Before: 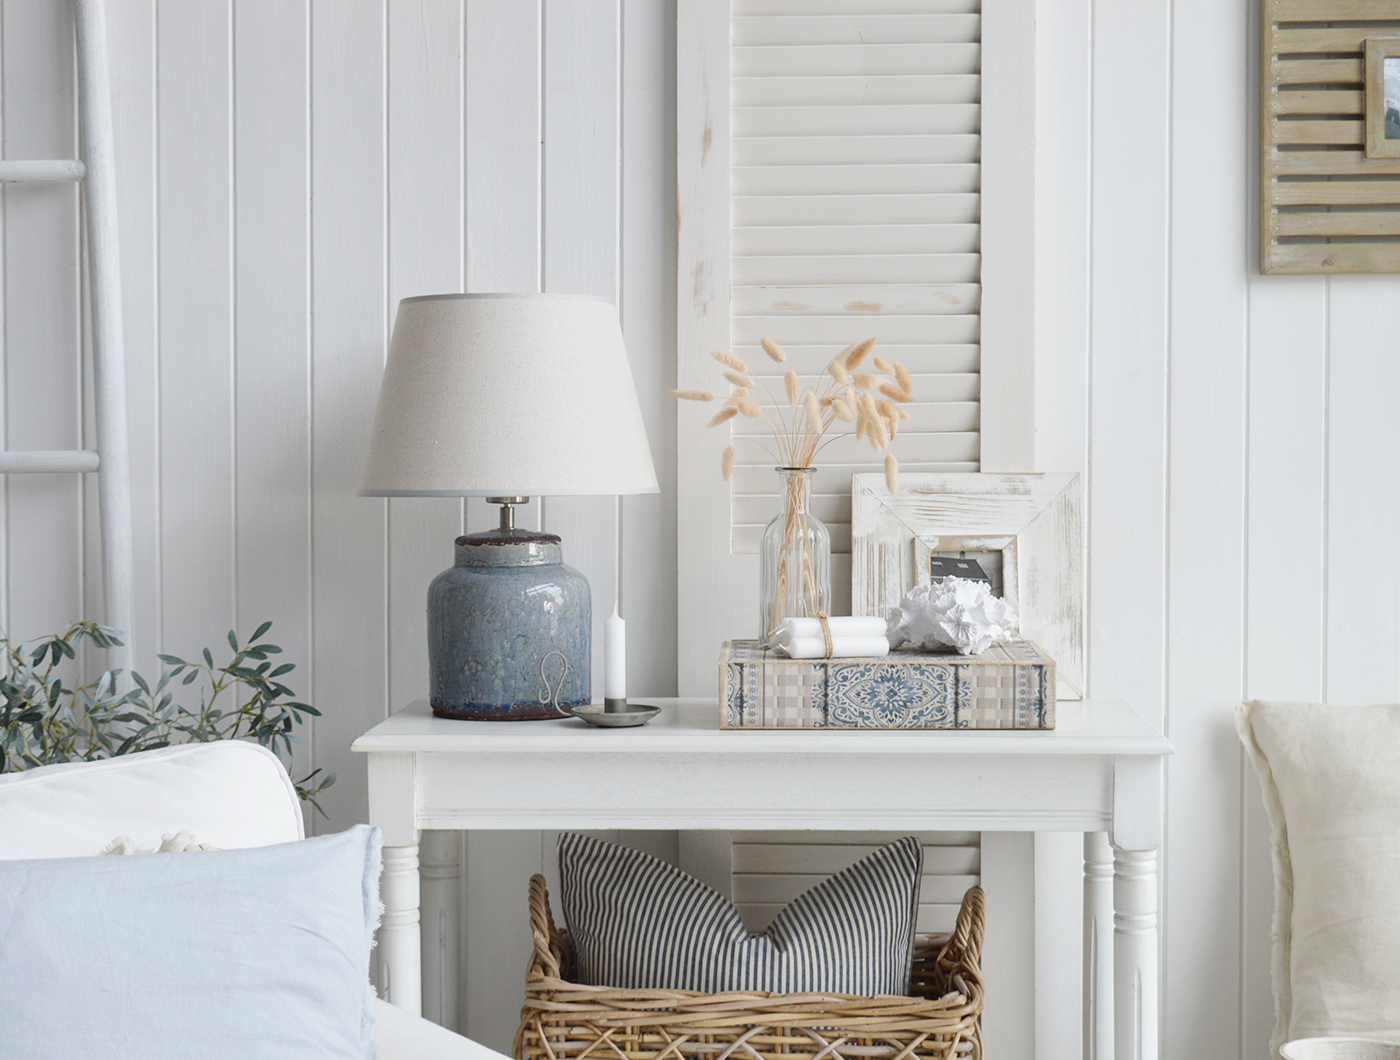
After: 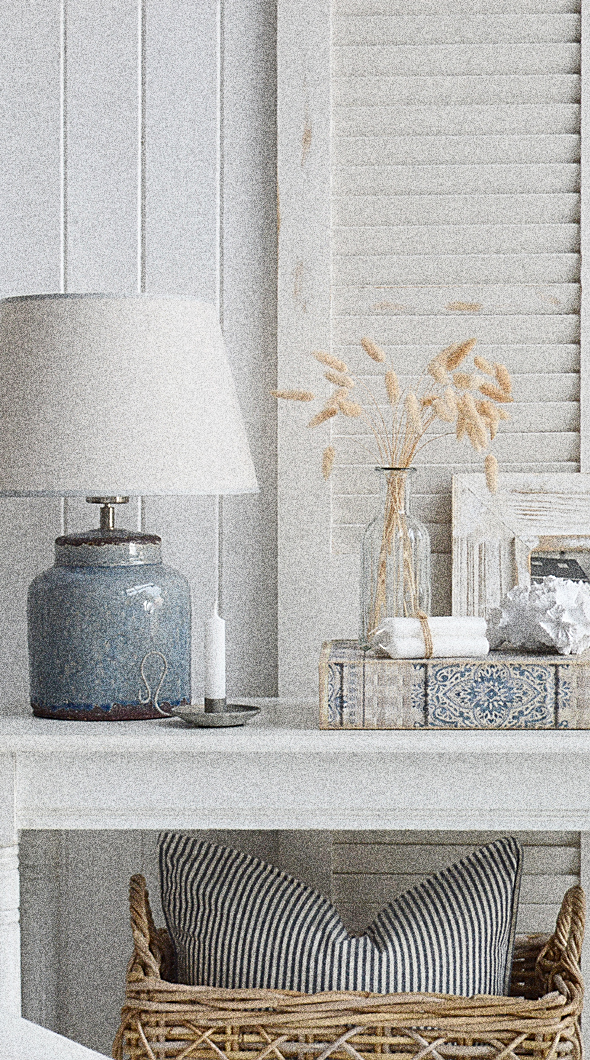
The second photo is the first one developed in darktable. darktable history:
sharpen: on, module defaults
crop: left 28.583%, right 29.231%
grain: coarseness 30.02 ISO, strength 100%
